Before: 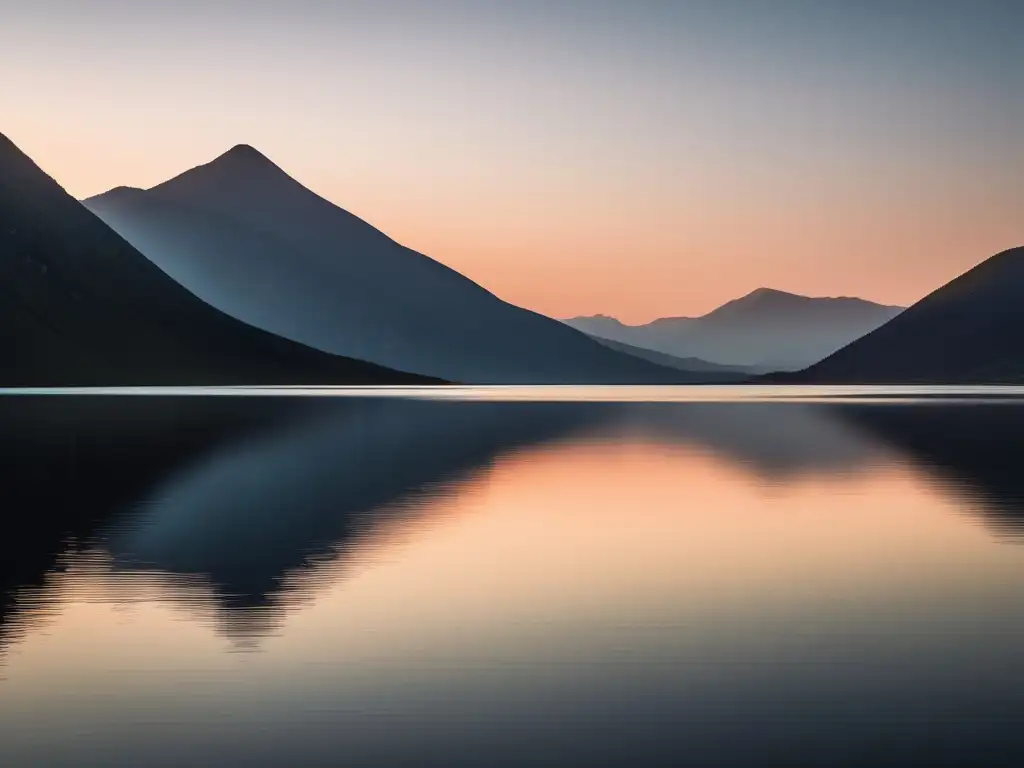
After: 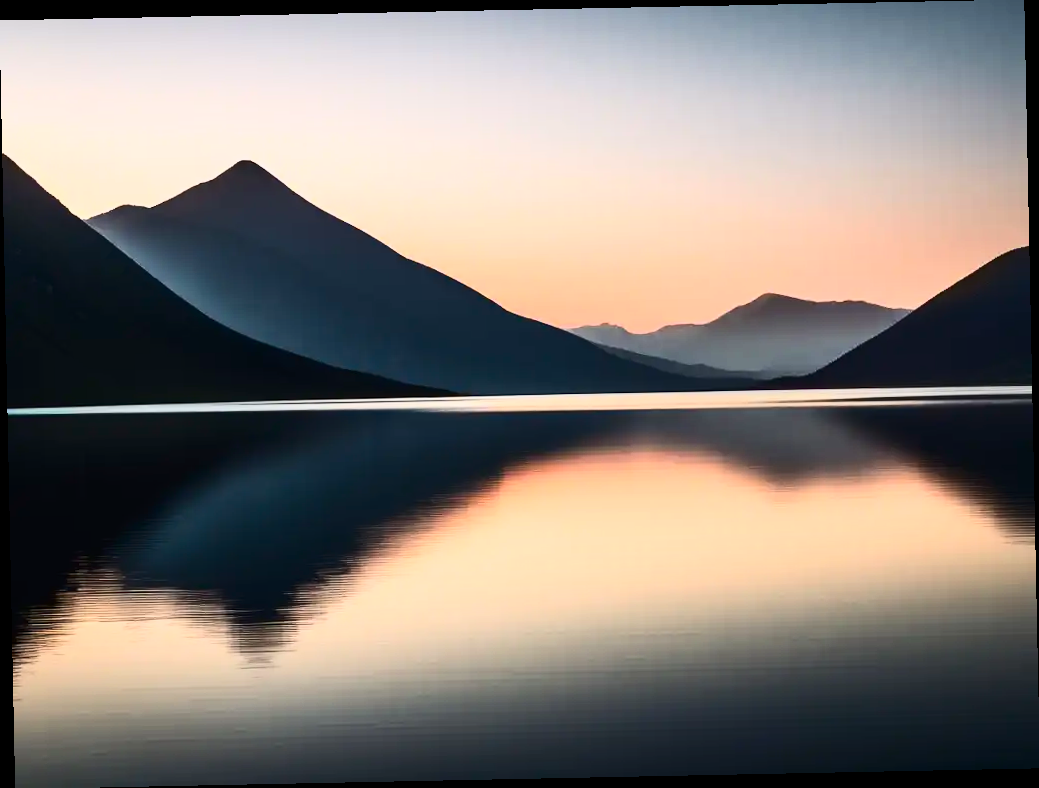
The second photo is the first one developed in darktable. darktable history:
contrast brightness saturation: contrast 0.4, brightness 0.1, saturation 0.21
exposure: exposure -0.072 EV, compensate highlight preservation false
rotate and perspective: rotation -1.17°, automatic cropping off
